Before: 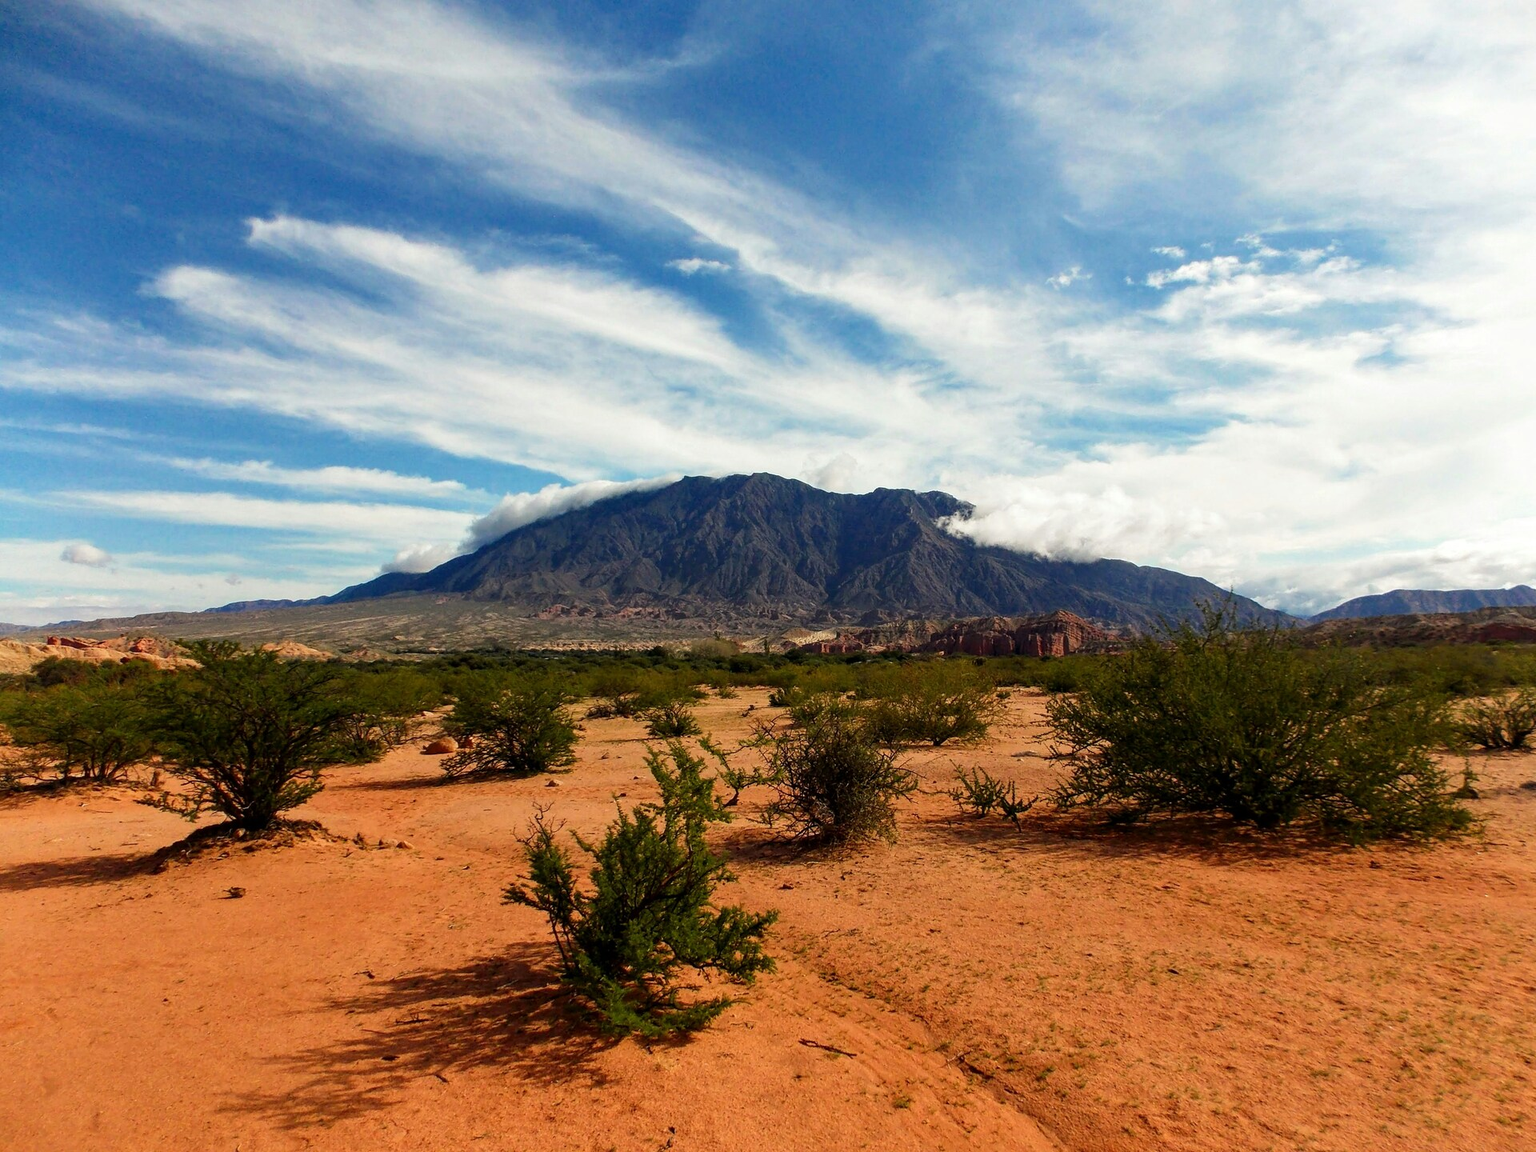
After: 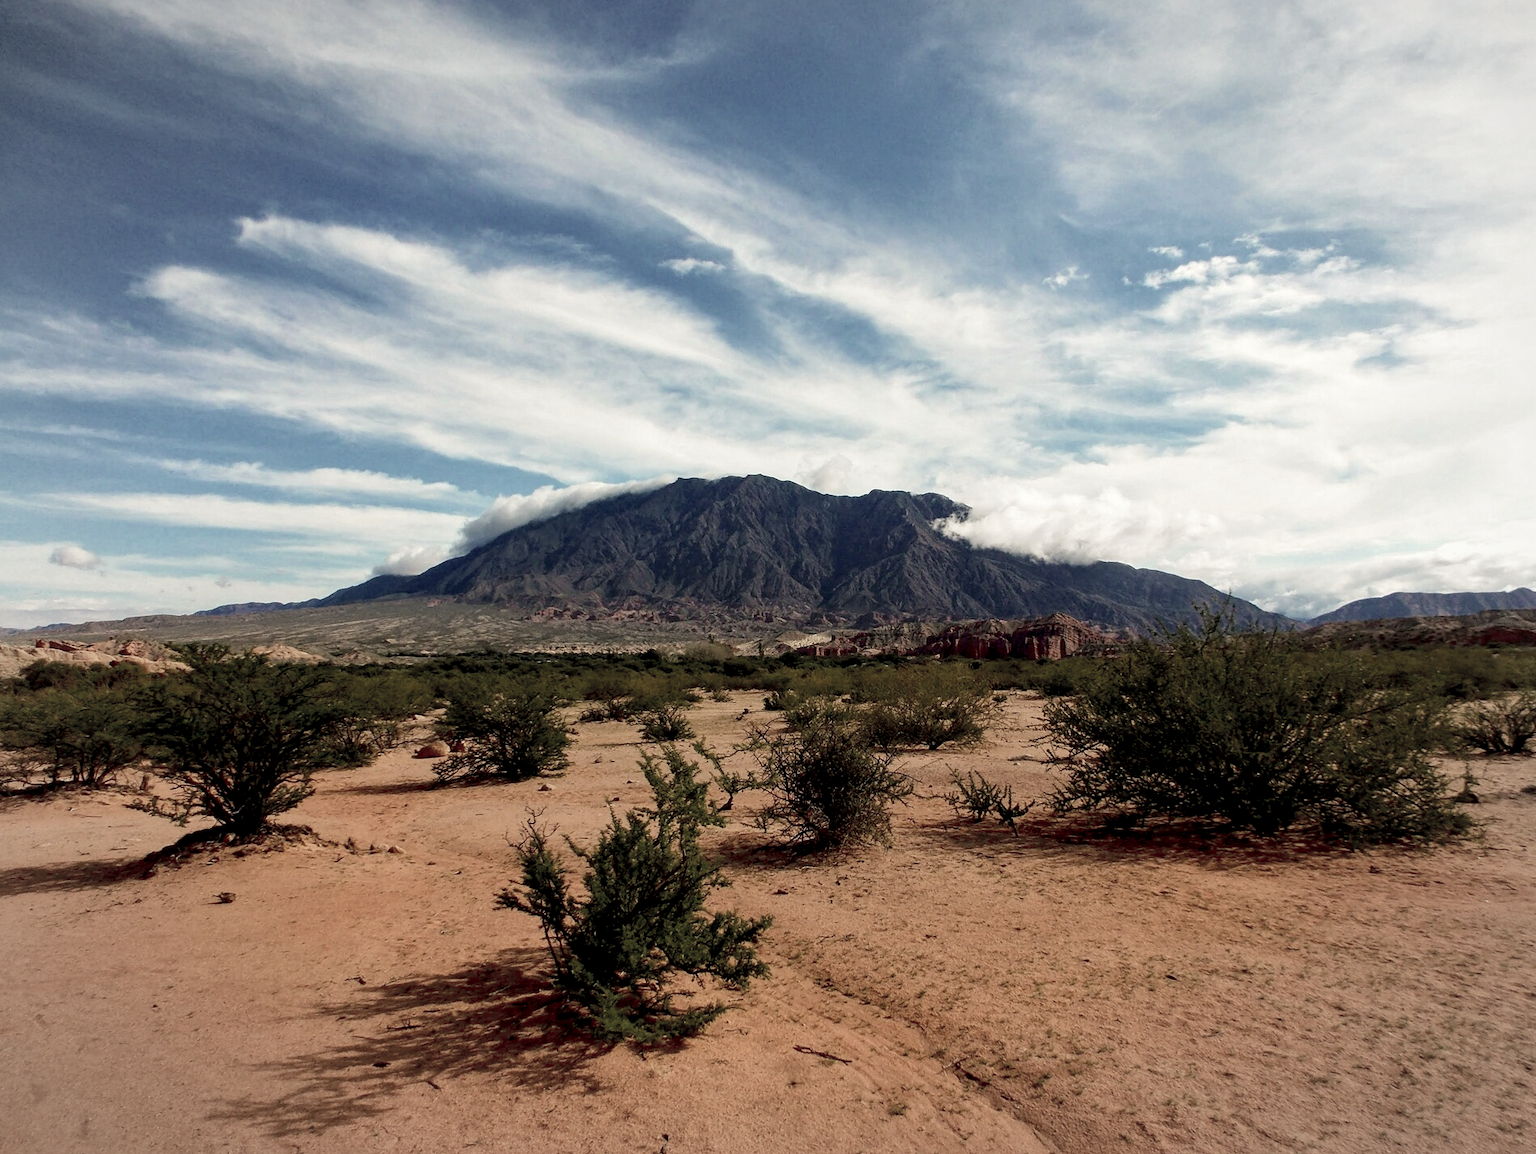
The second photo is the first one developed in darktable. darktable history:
vignetting: brightness -0.186, saturation -0.306, automatic ratio true
base curve: curves: ch0 [(0, 0) (0.283, 0.295) (1, 1)], preserve colors none
color zones: curves: ch0 [(0, 0.6) (0.129, 0.508) (0.193, 0.483) (0.429, 0.5) (0.571, 0.5) (0.714, 0.5) (0.857, 0.5) (1, 0.6)]; ch1 [(0, 0.481) (0.112, 0.245) (0.213, 0.223) (0.429, 0.233) (0.571, 0.231) (0.683, 0.242) (0.857, 0.296) (1, 0.481)]
velvia: on, module defaults
local contrast: mode bilateral grid, contrast 9, coarseness 24, detail 110%, midtone range 0.2
color correction: highlights a* 0.851, highlights b* 2.74, saturation 1.09
crop and rotate: left 0.809%, top 0.268%, bottom 0.355%
exposure: black level correction 0.007, compensate exposure bias true, compensate highlight preservation false
